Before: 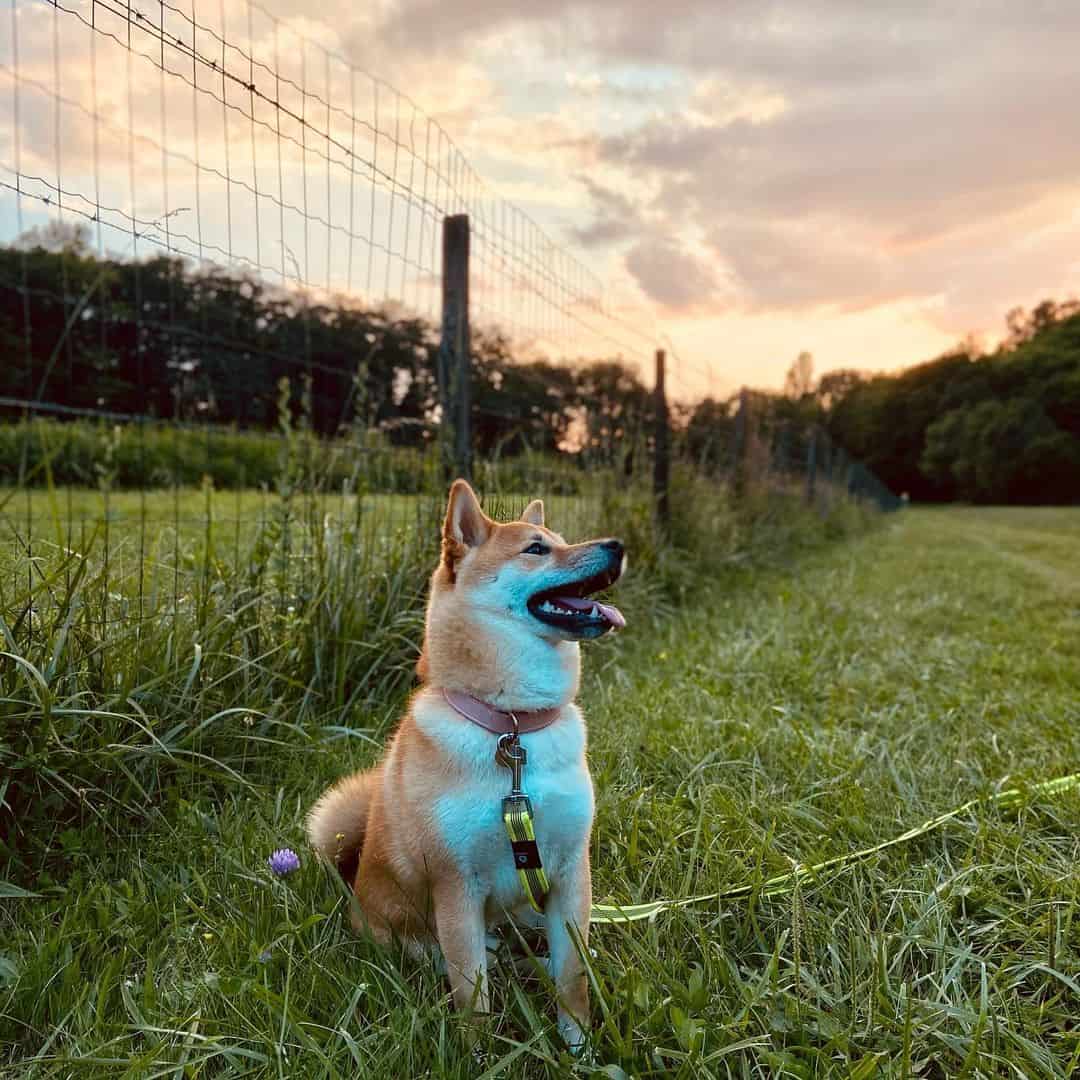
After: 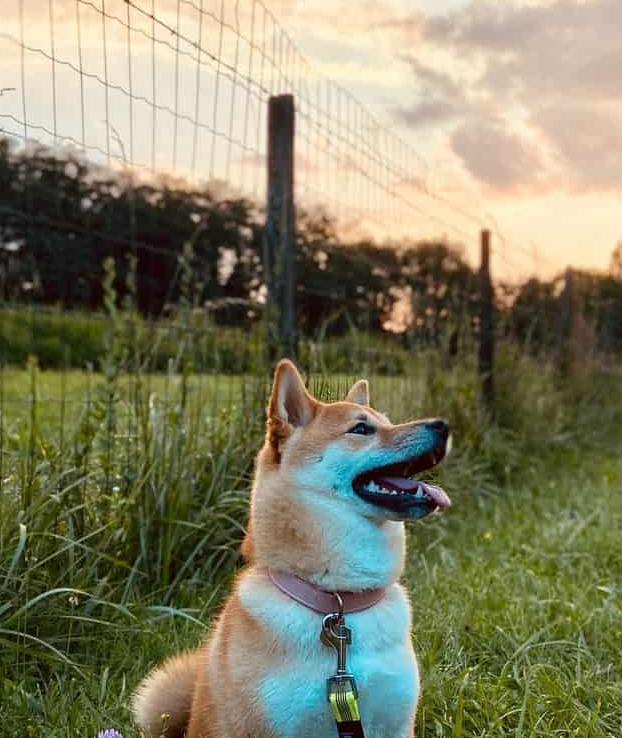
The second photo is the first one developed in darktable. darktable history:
crop: left 16.24%, top 11.189%, right 26.121%, bottom 20.43%
